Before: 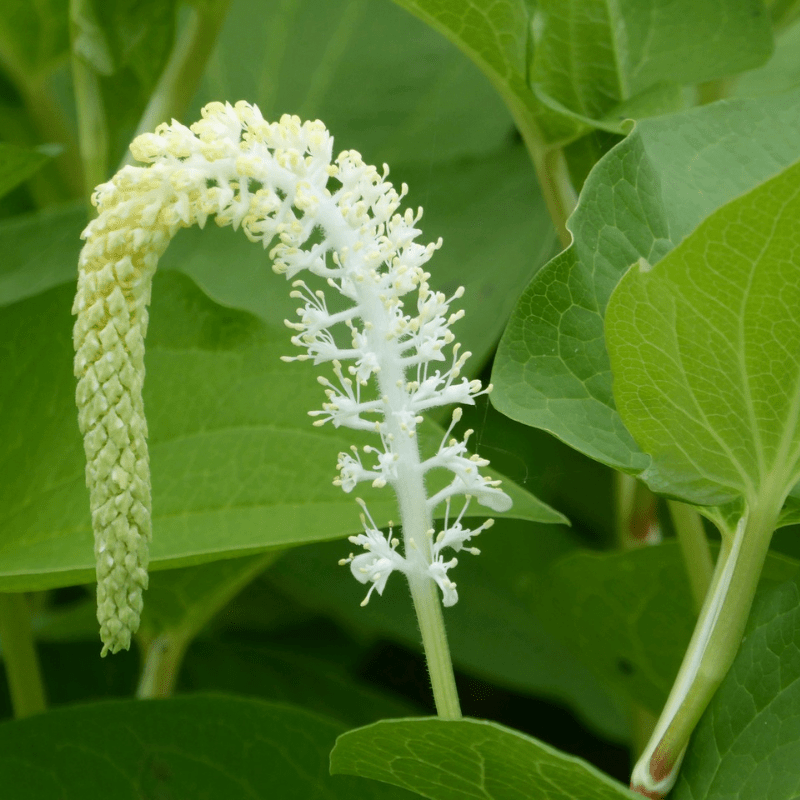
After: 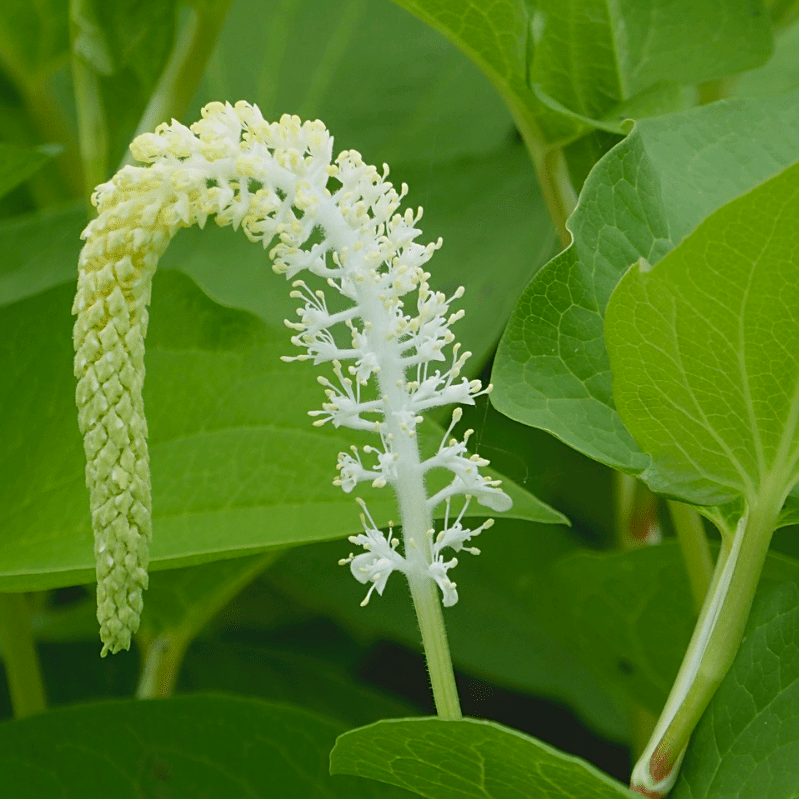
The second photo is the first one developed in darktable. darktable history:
sharpen: on, module defaults
lowpass: radius 0.1, contrast 0.85, saturation 1.1, unbound 0
